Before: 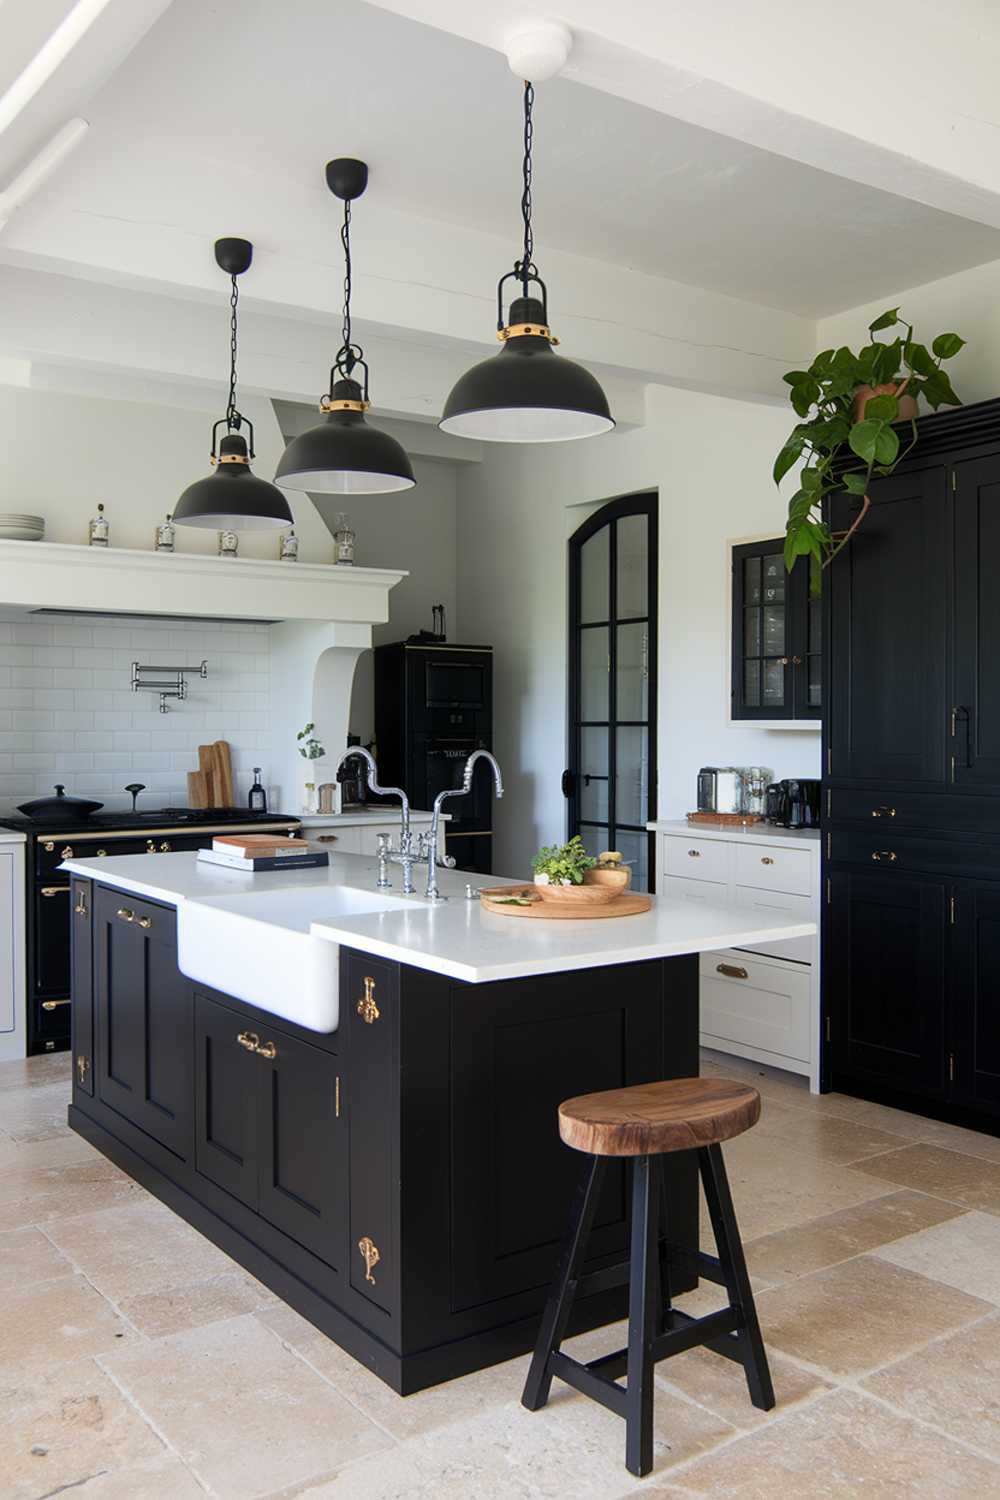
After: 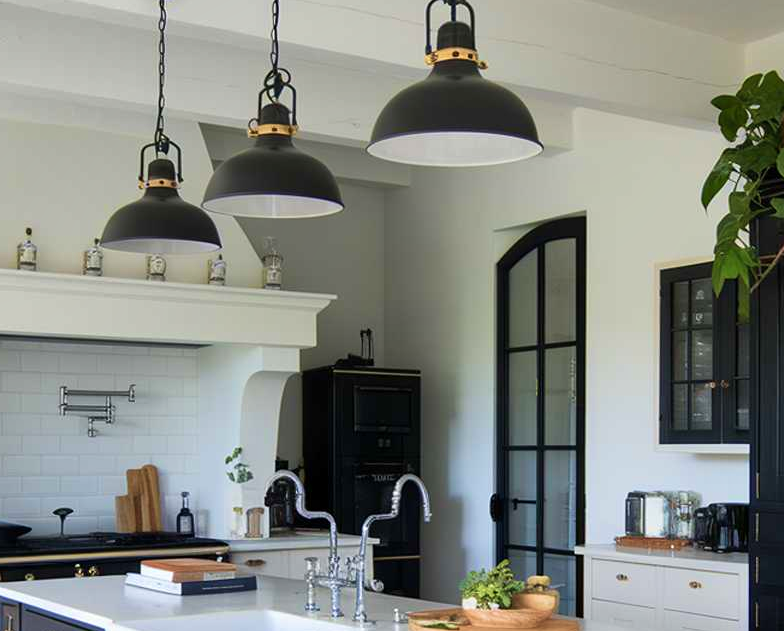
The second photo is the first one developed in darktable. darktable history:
shadows and highlights: shadows 52.59, soften with gaussian
velvia: strength 24.67%
crop: left 7.282%, top 18.411%, right 14.249%, bottom 39.495%
